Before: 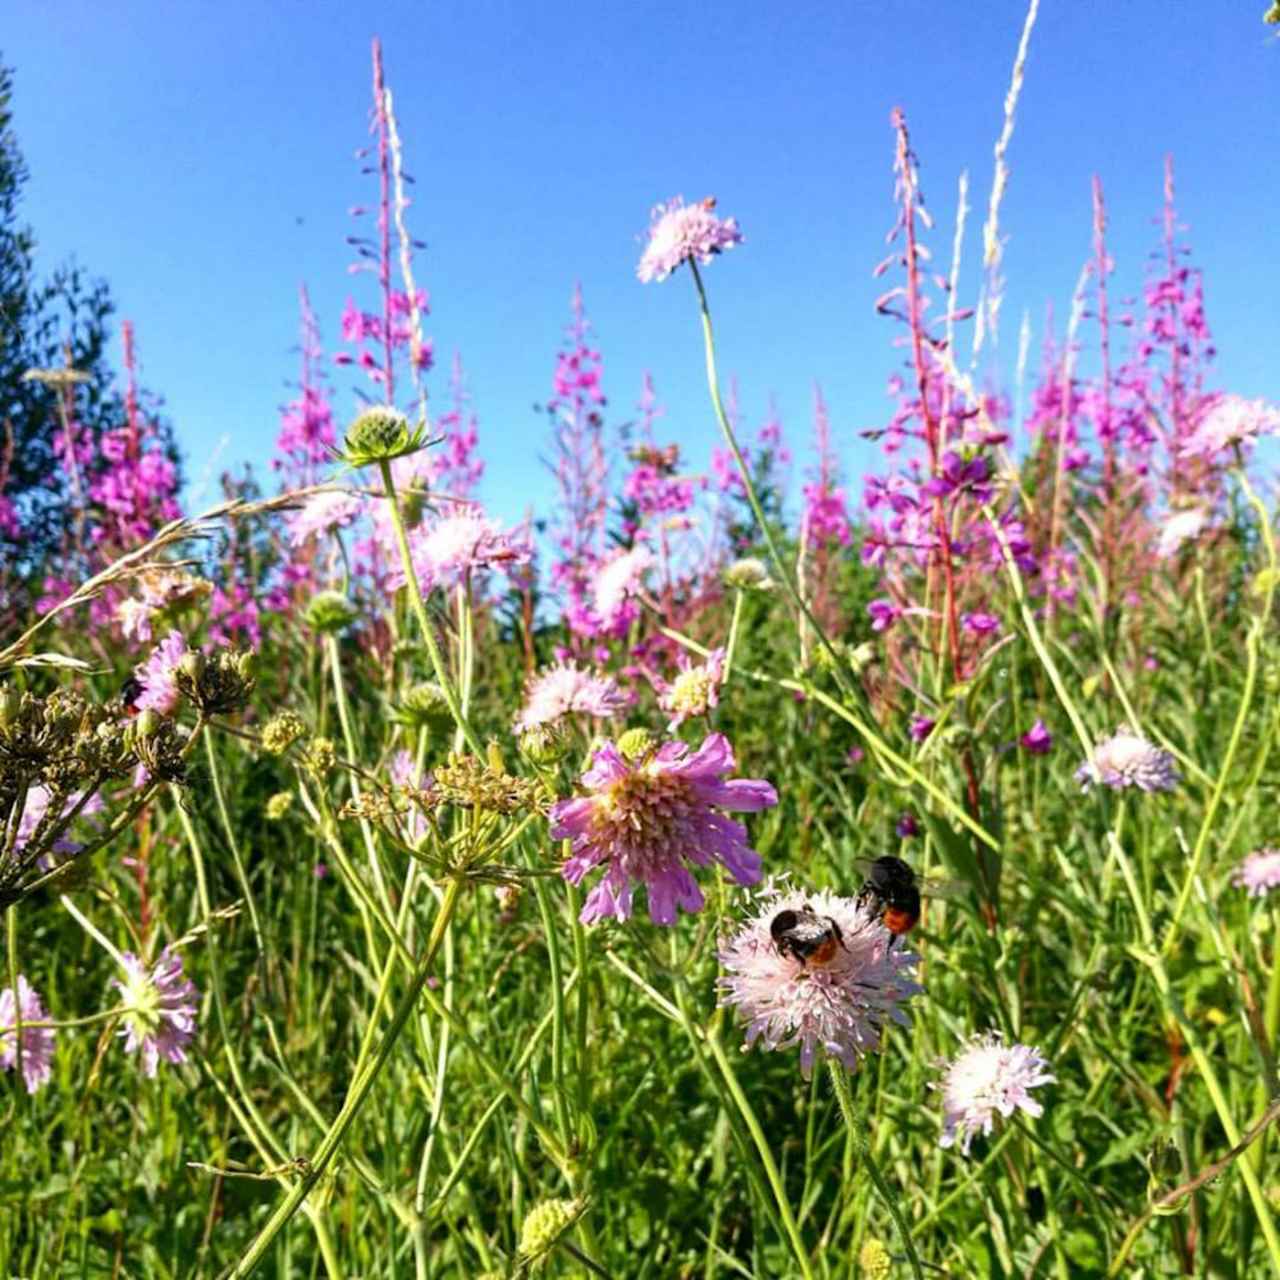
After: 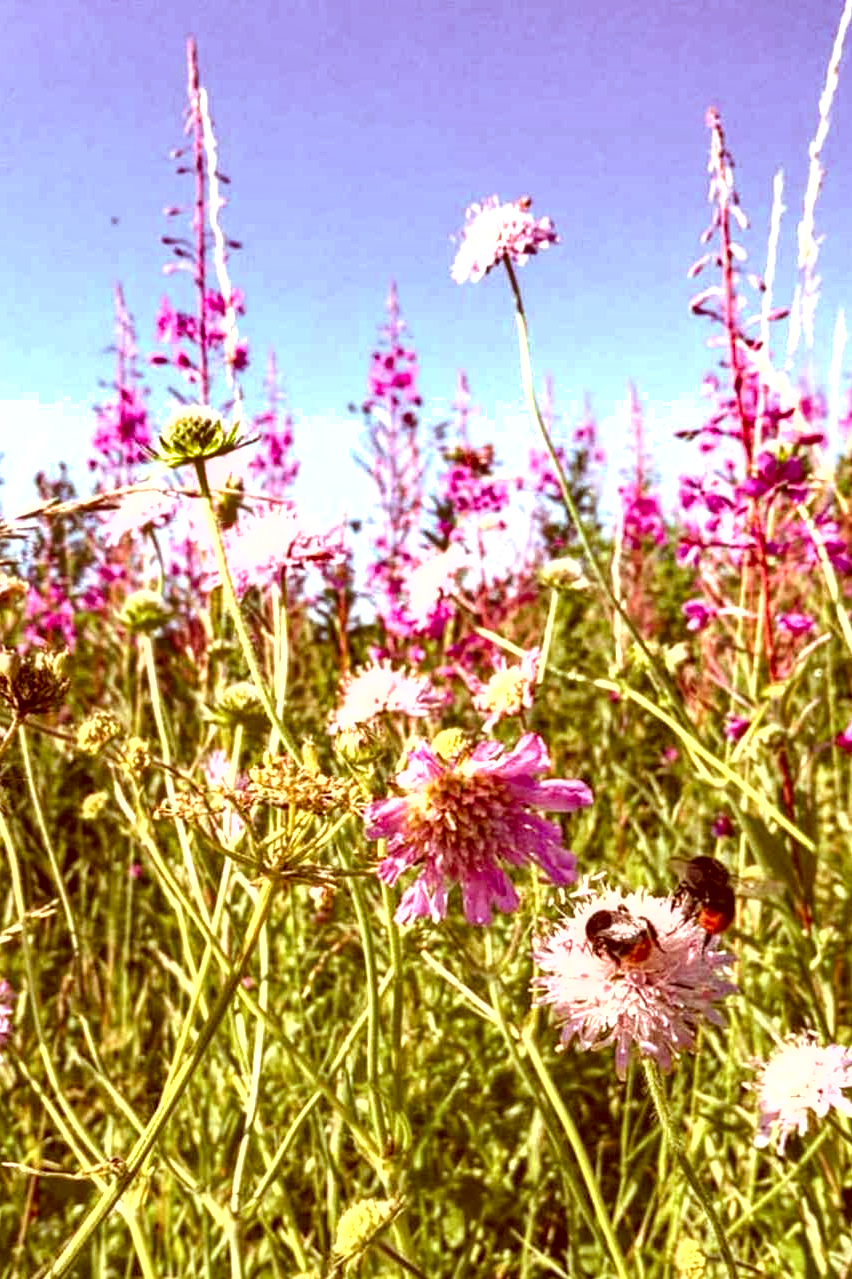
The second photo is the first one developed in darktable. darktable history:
crop and rotate: left 14.472%, right 18.893%
shadows and highlights: low approximation 0.01, soften with gaussian
exposure: black level correction 0, exposure 0.698 EV, compensate highlight preservation false
local contrast: on, module defaults
color correction: highlights a* 9.23, highlights b* 8.6, shadows a* 39.69, shadows b* 39.28, saturation 0.821
